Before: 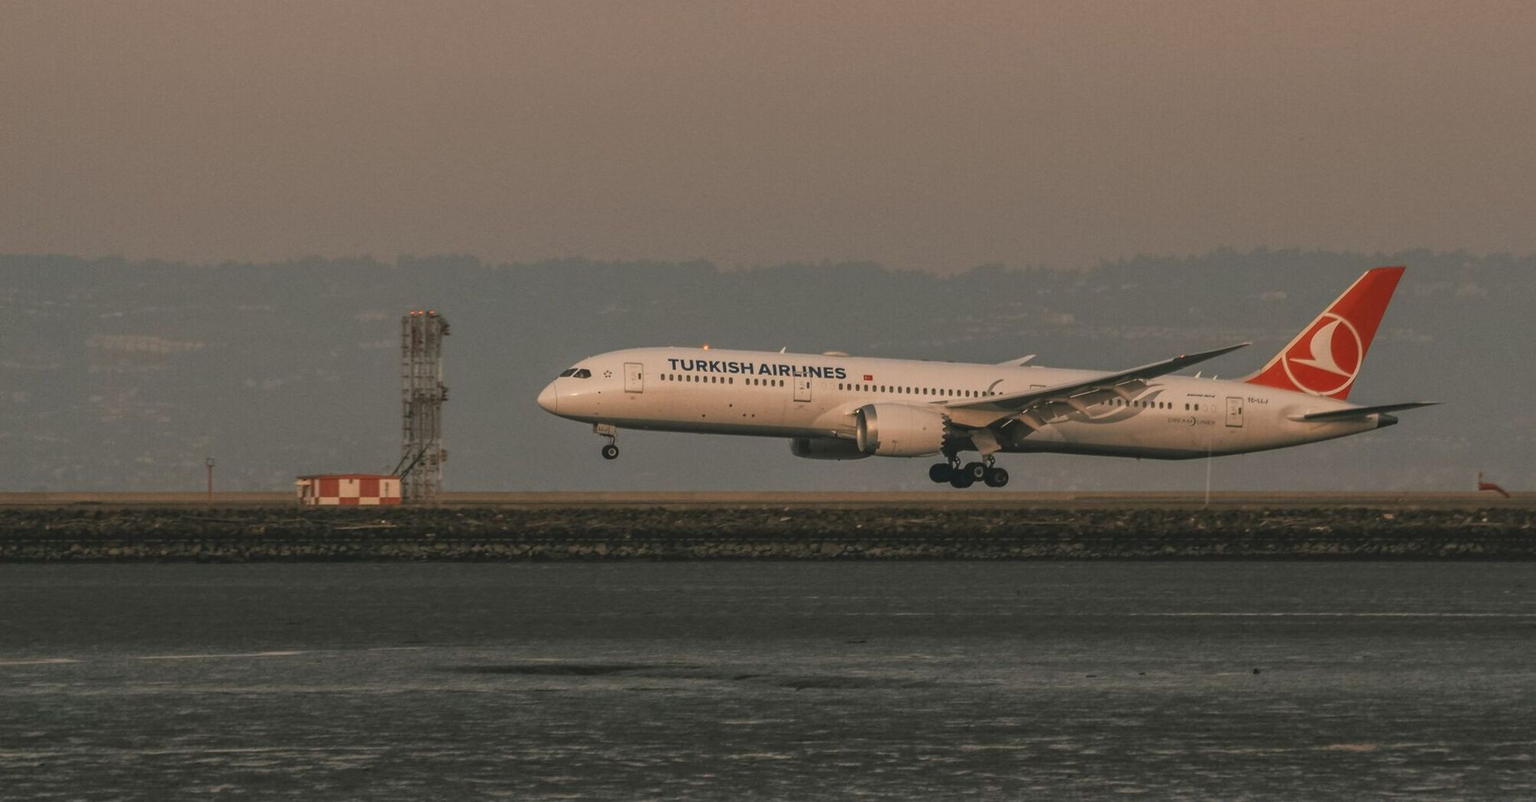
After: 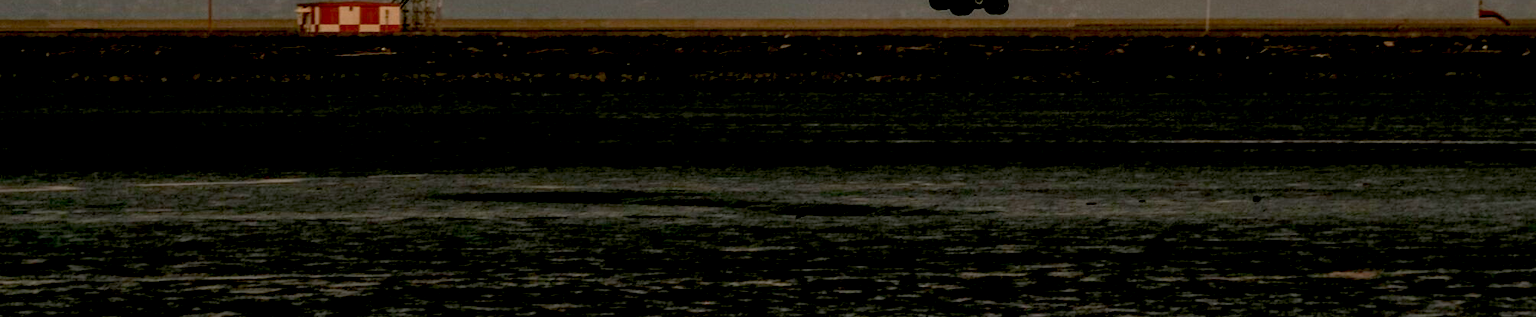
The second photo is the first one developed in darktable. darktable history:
exposure: black level correction 0.047, exposure 0.013 EV, compensate exposure bias true, compensate highlight preservation false
crop and rotate: top 59.041%, bottom 1.419%
